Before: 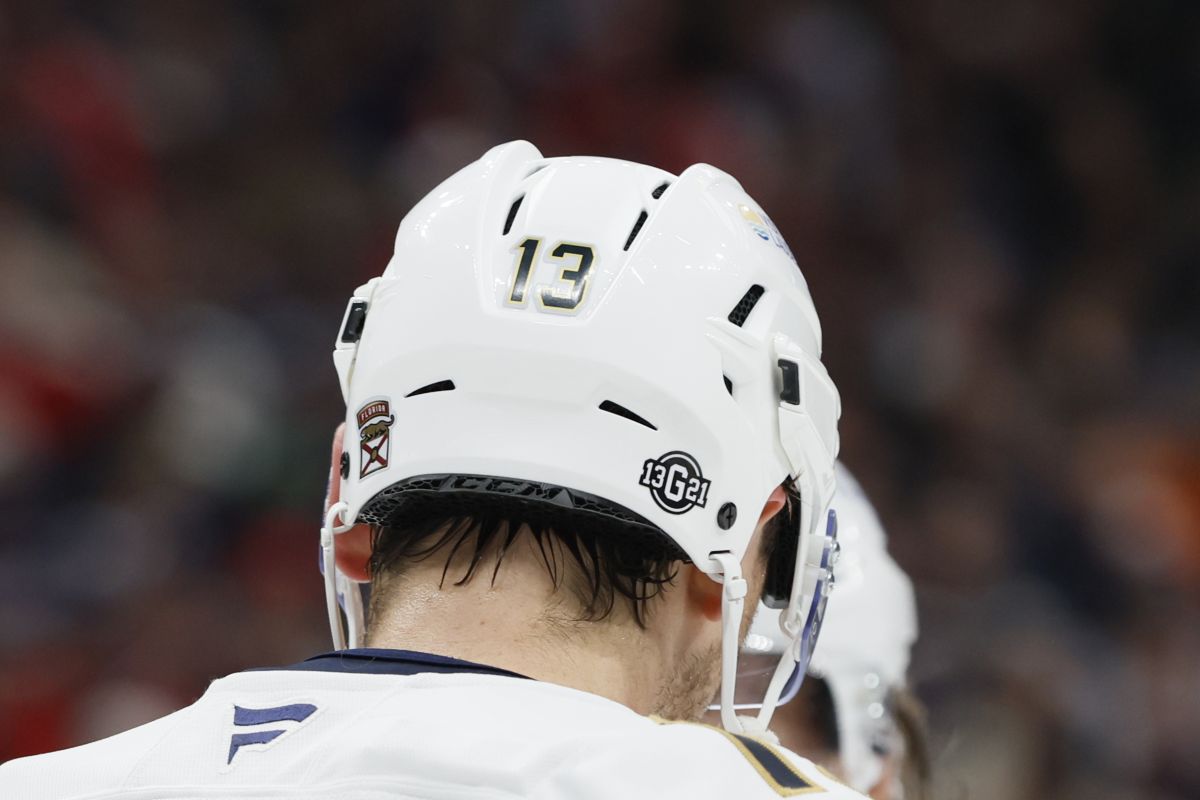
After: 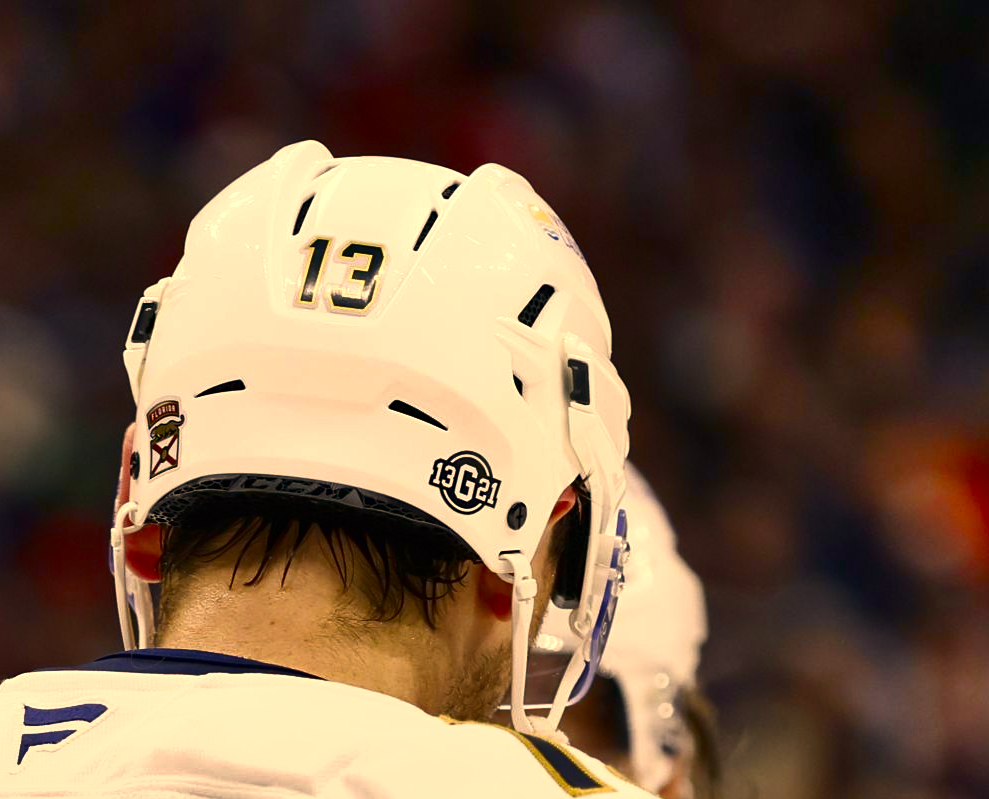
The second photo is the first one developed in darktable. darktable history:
crop: left 17.583%, bottom 0.042%
exposure: exposure 0.296 EV, compensate highlight preservation false
contrast brightness saturation: brightness -0.245, saturation 0.198
color zones: curves: ch0 [(0, 0.6) (0.129, 0.585) (0.193, 0.596) (0.429, 0.5) (0.571, 0.5) (0.714, 0.5) (0.857, 0.5) (1, 0.6)]; ch1 [(0, 0.453) (0.112, 0.245) (0.213, 0.252) (0.429, 0.233) (0.571, 0.231) (0.683, 0.242) (0.857, 0.296) (1, 0.453)], mix -120.81%
sharpen: amount 0.213
shadows and highlights: radius 103.02, shadows 50.39, highlights -65.94, soften with gaussian
color correction: highlights a* 14.89, highlights b* 30.85
